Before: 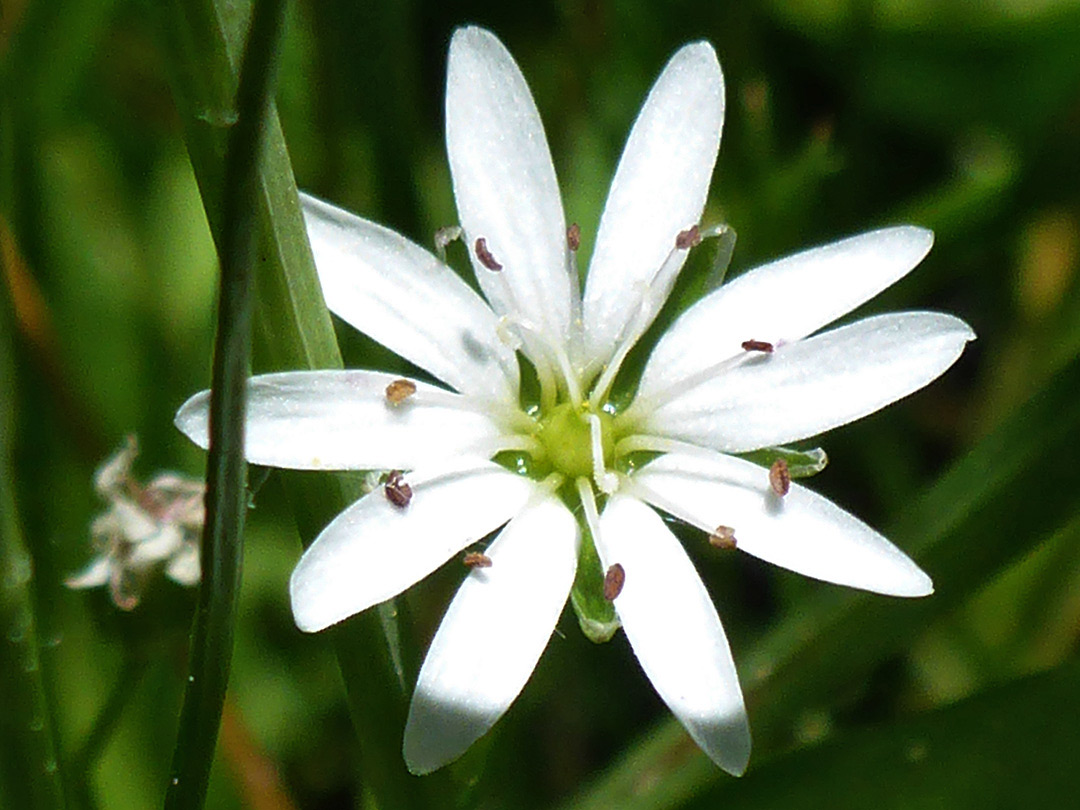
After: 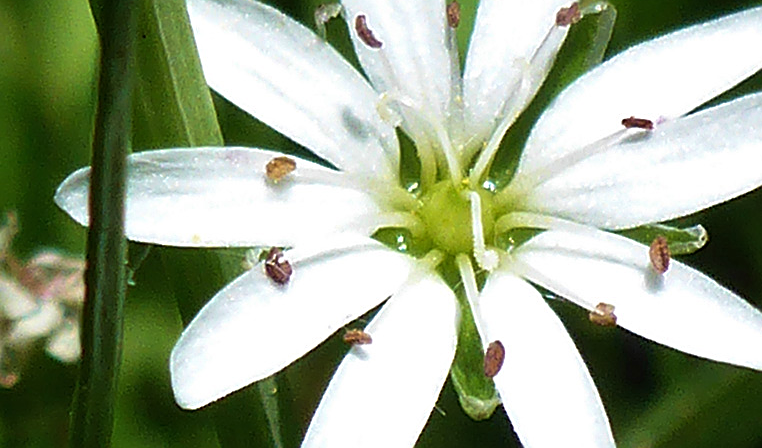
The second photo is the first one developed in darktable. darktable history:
velvia: on, module defaults
sharpen: on, module defaults
crop: left 11.123%, top 27.61%, right 18.3%, bottom 17.034%
